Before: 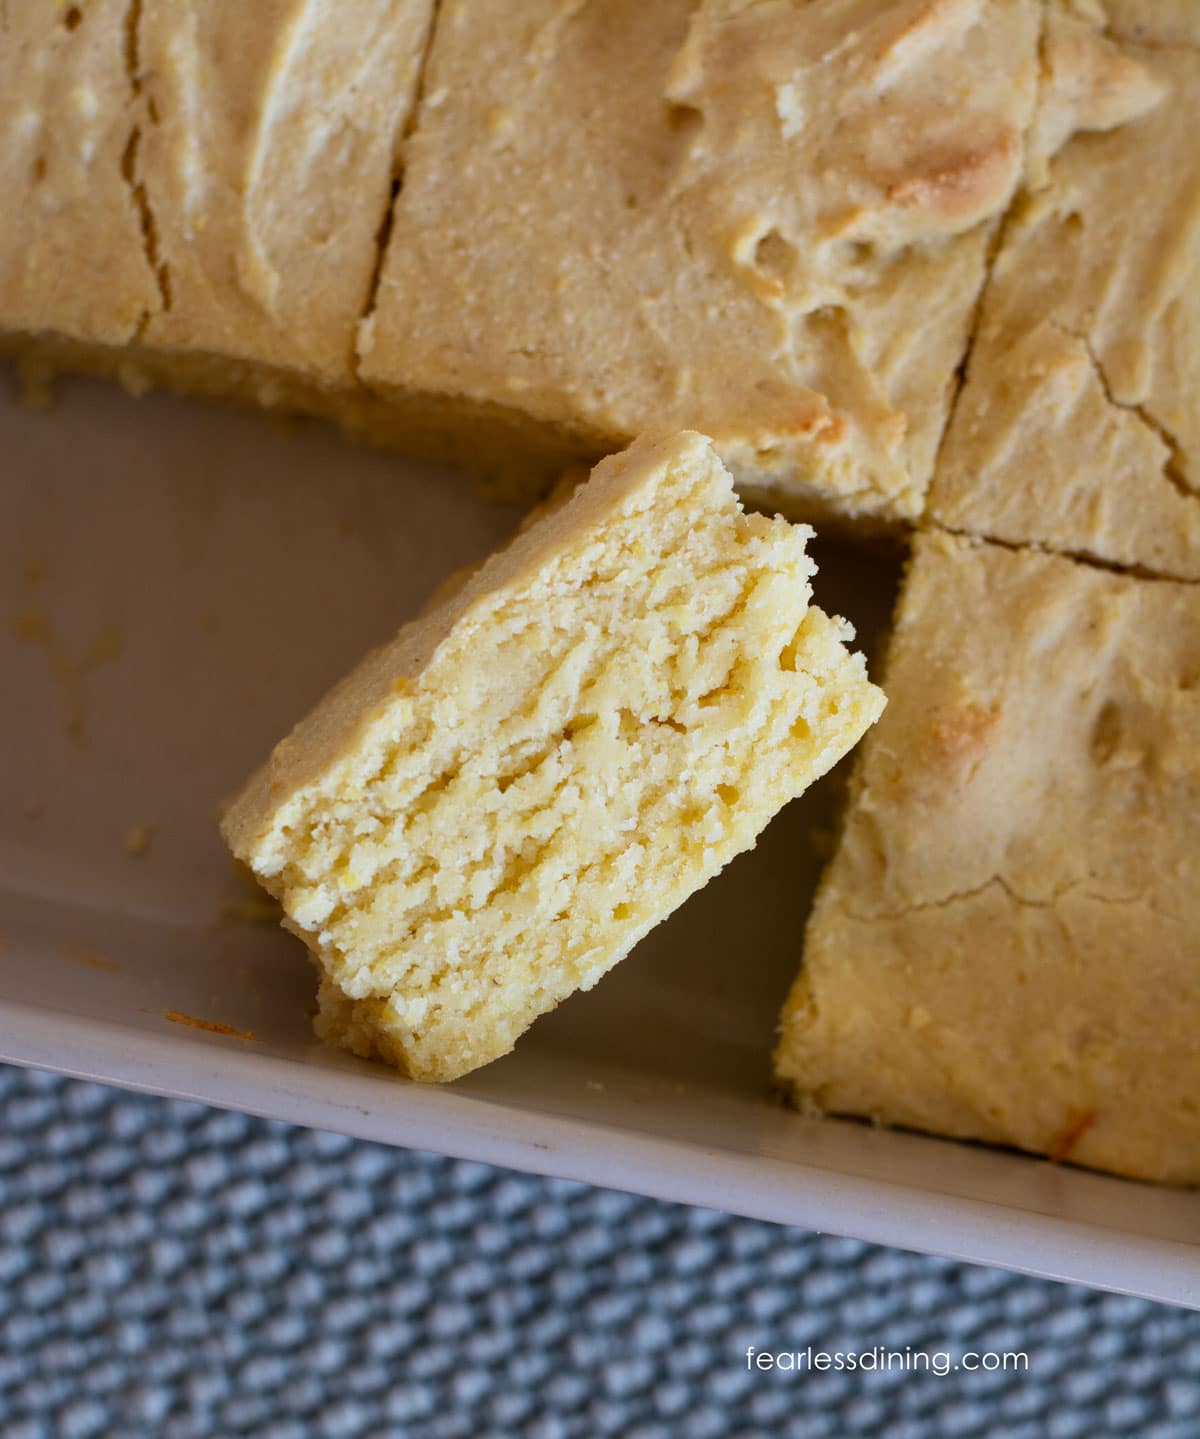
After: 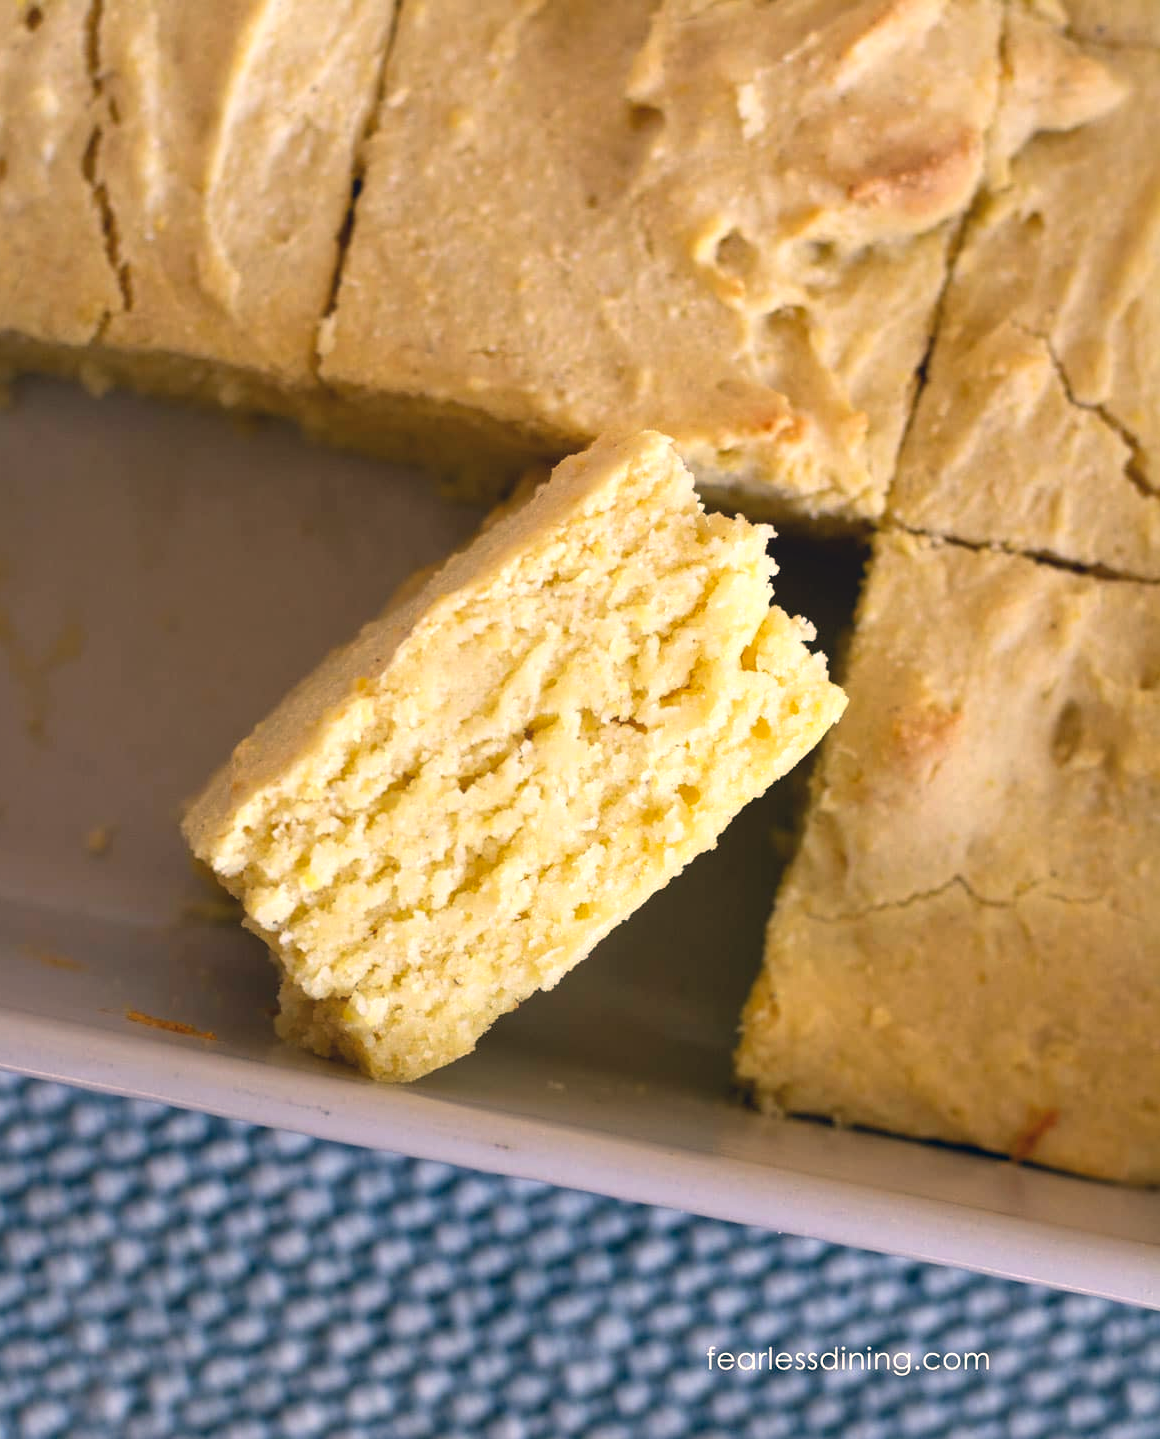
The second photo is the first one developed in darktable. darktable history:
color correction: highlights a* 10.27, highlights b* 14.82, shadows a* -9.72, shadows b* -15.11
shadows and highlights: shadows 62.38, white point adjustment 0.454, highlights -34.65, compress 84.14%
exposure: black level correction 0, exposure 0.499 EV, compensate highlight preservation false
crop and rotate: left 3.291%
